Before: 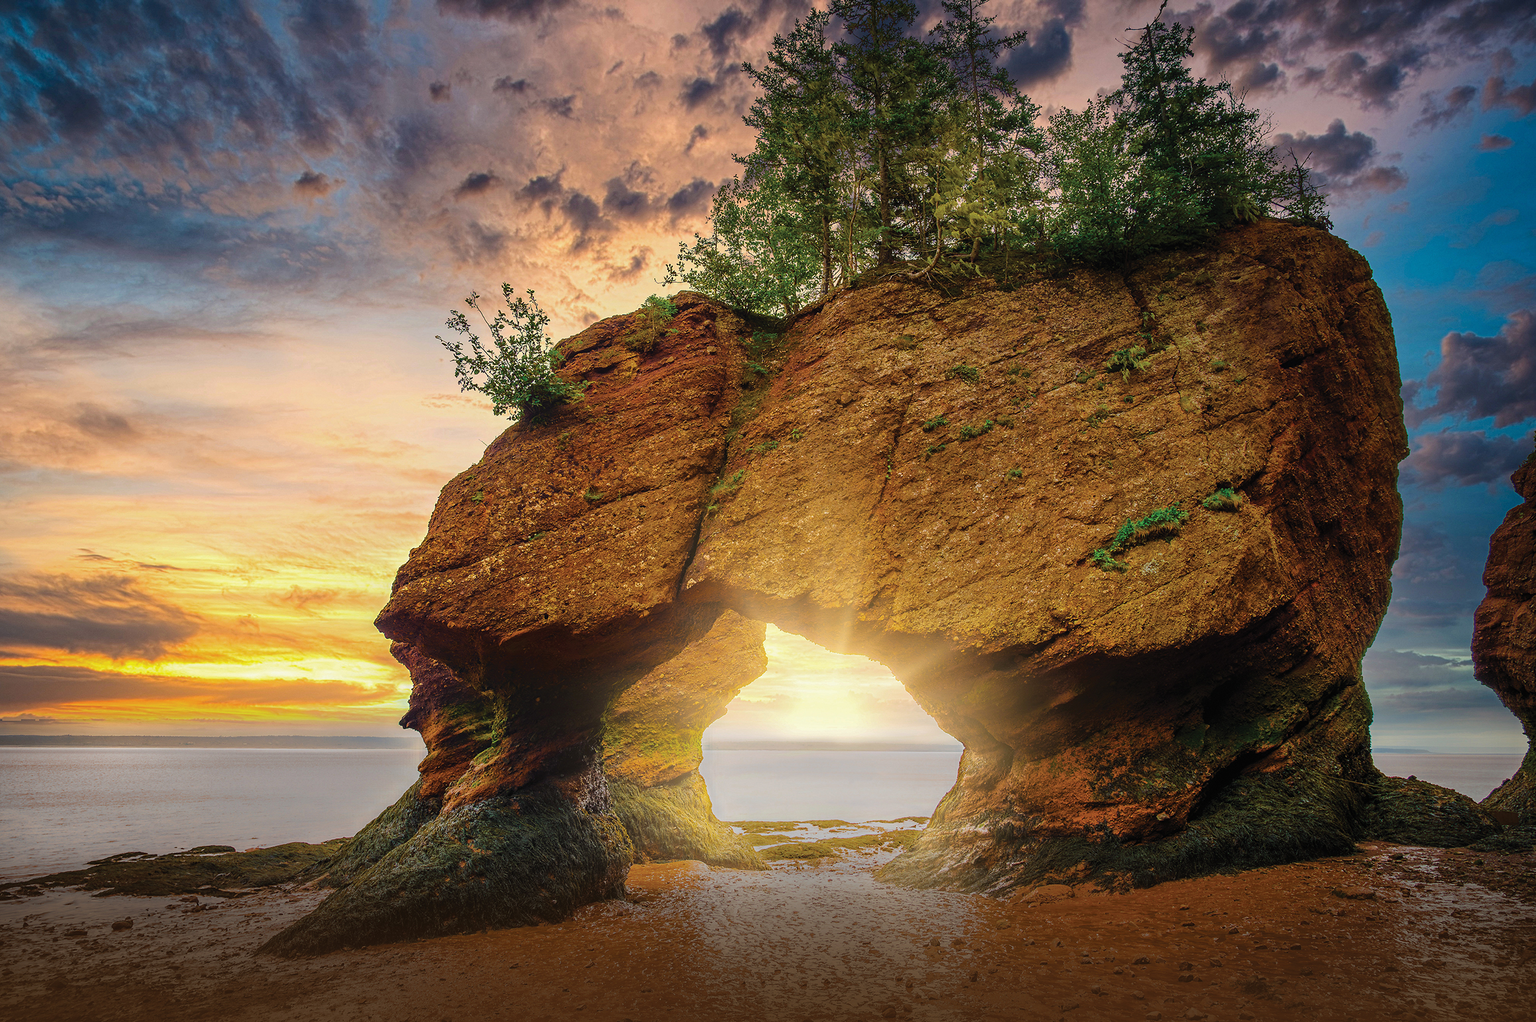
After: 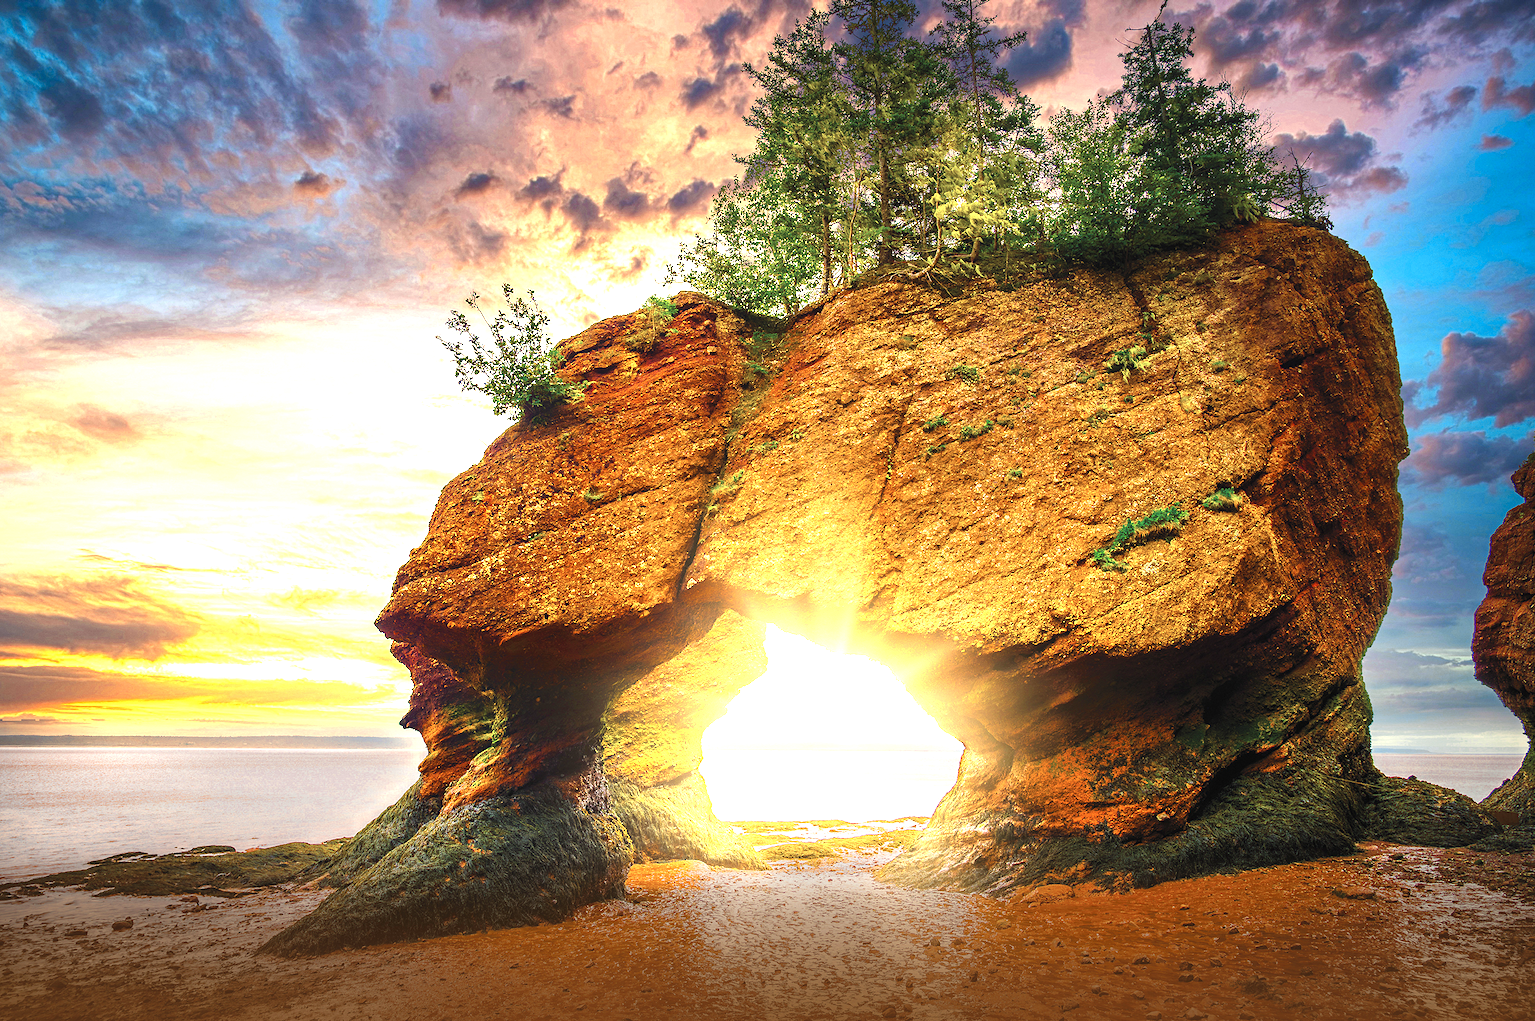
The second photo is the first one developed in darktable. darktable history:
color zones: curves: ch0 [(0.004, 0.305) (0.261, 0.623) (0.389, 0.399) (0.708, 0.571) (0.947, 0.34)]; ch1 [(0.025, 0.645) (0.229, 0.584) (0.326, 0.551) (0.484, 0.262) (0.757, 0.643)]
exposure: black level correction 0, exposure 1.2 EV, compensate exposure bias true, compensate highlight preservation false
